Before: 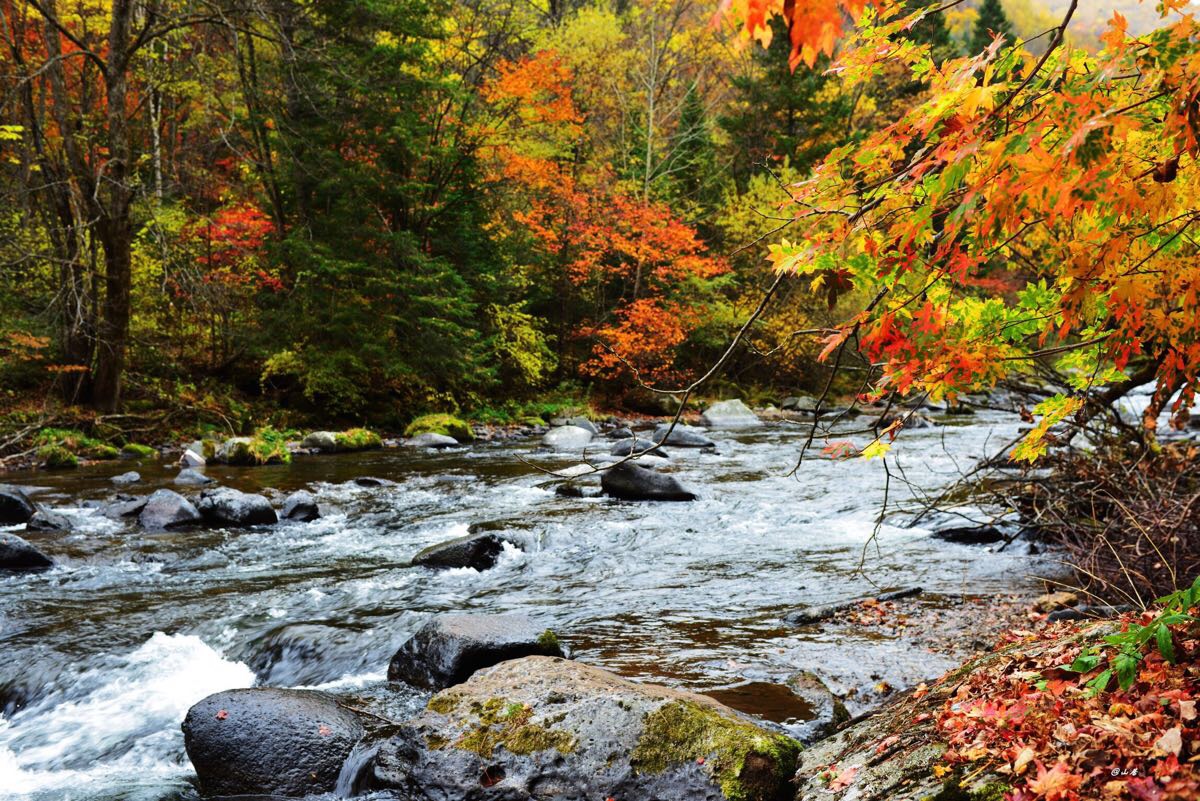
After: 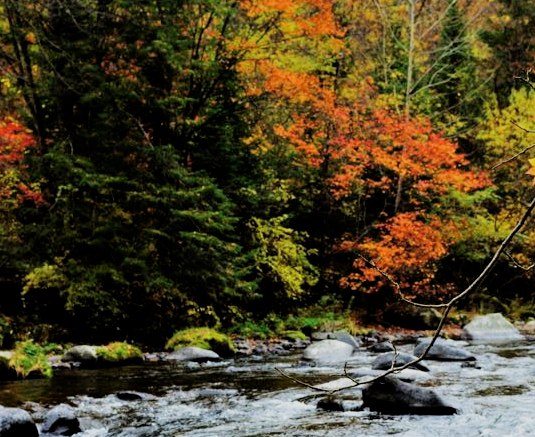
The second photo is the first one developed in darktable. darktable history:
crop: left 19.957%, top 10.759%, right 35.4%, bottom 34.569%
filmic rgb: black relative exposure -7.75 EV, white relative exposure 4.4 EV, threshold 5.98 EV, target black luminance 0%, hardness 3.76, latitude 50.57%, contrast 1.078, highlights saturation mix 9.86%, shadows ↔ highlights balance -0.282%, enable highlight reconstruction true
